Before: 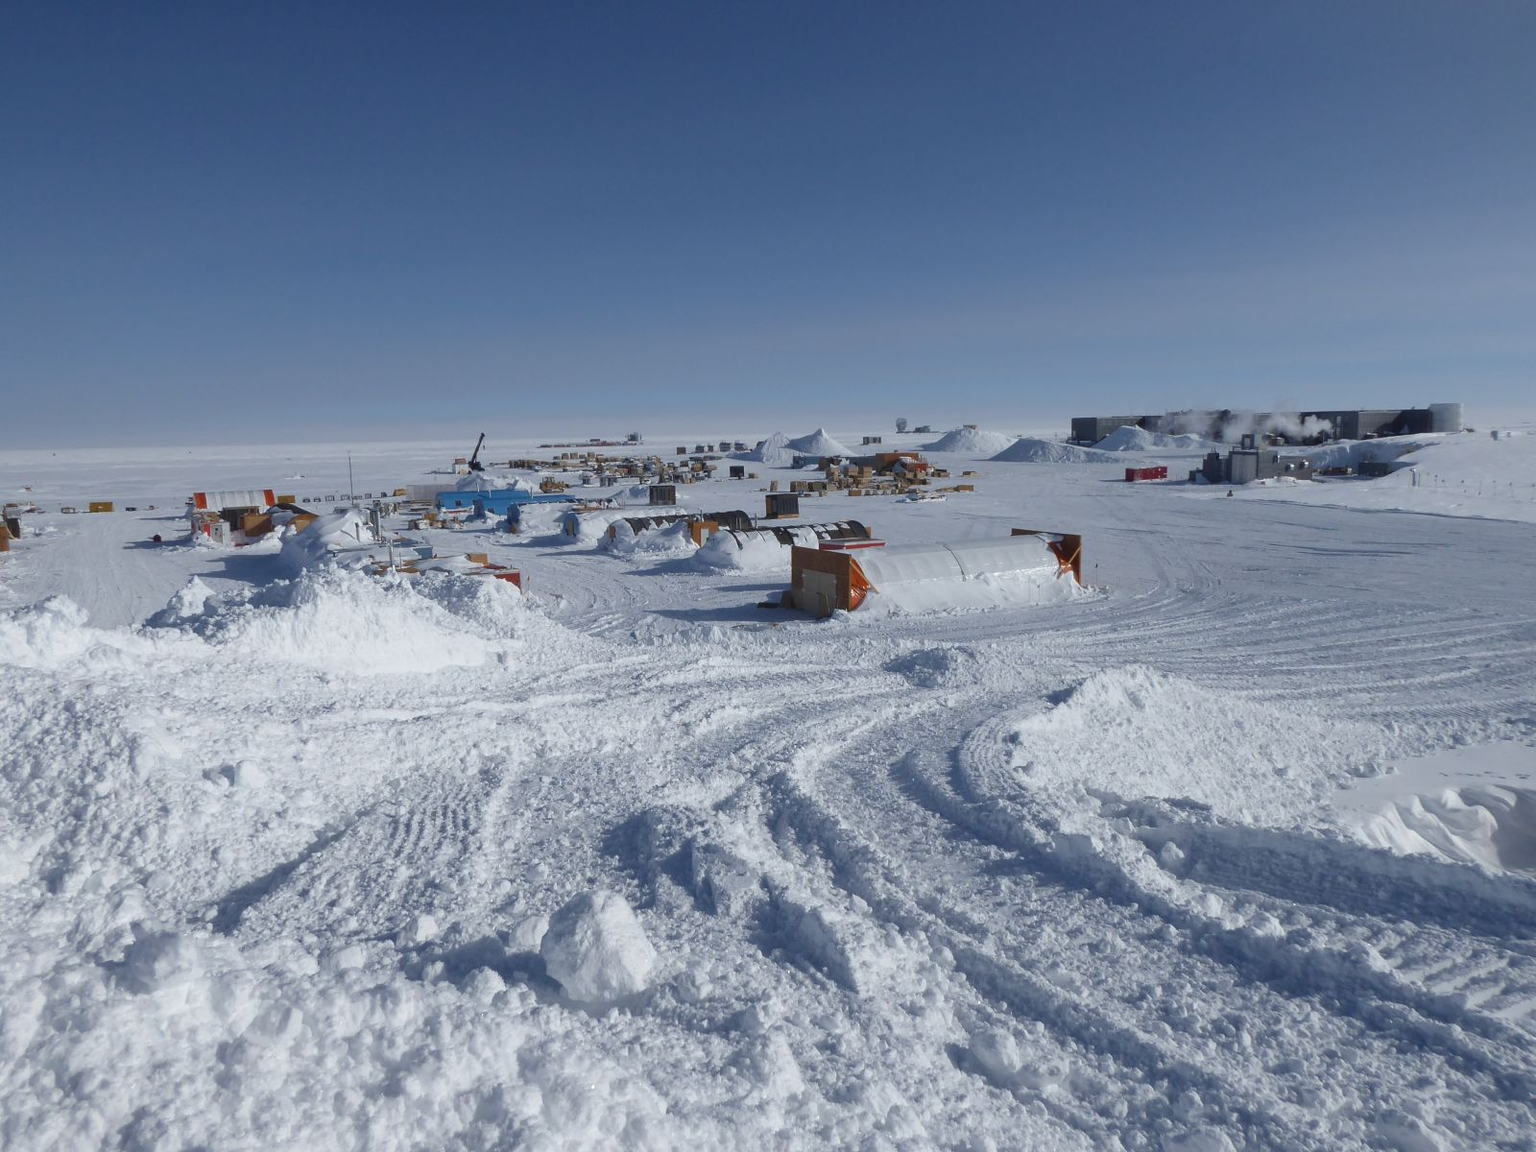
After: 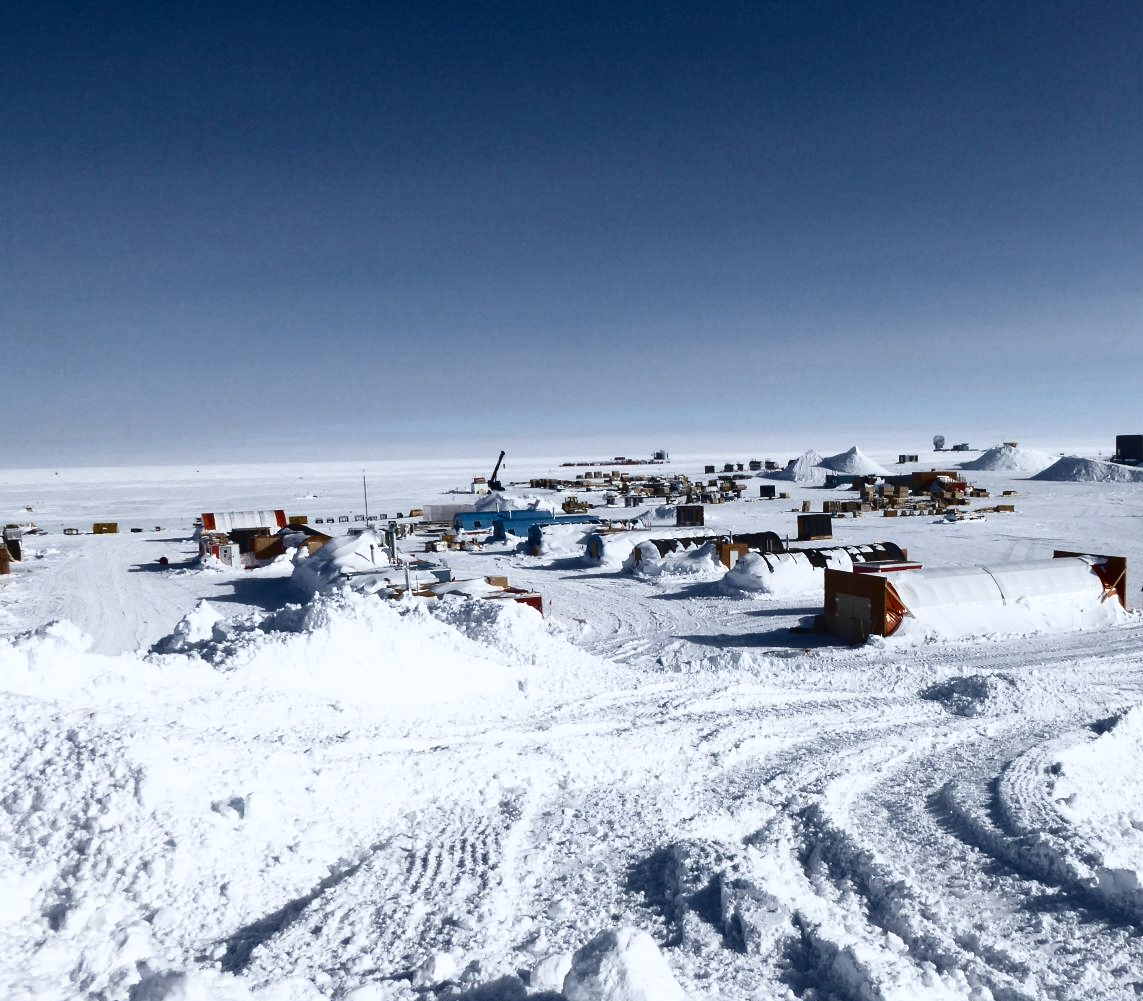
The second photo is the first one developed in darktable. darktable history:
crop: right 28.549%, bottom 16.523%
tone curve: curves: ch0 [(0, 0) (0.003, 0.005) (0.011, 0.008) (0.025, 0.013) (0.044, 0.017) (0.069, 0.022) (0.1, 0.029) (0.136, 0.038) (0.177, 0.053) (0.224, 0.081) (0.277, 0.128) (0.335, 0.214) (0.399, 0.343) (0.468, 0.478) (0.543, 0.641) (0.623, 0.798) (0.709, 0.911) (0.801, 0.971) (0.898, 0.99) (1, 1)], color space Lab, independent channels, preserve colors none
